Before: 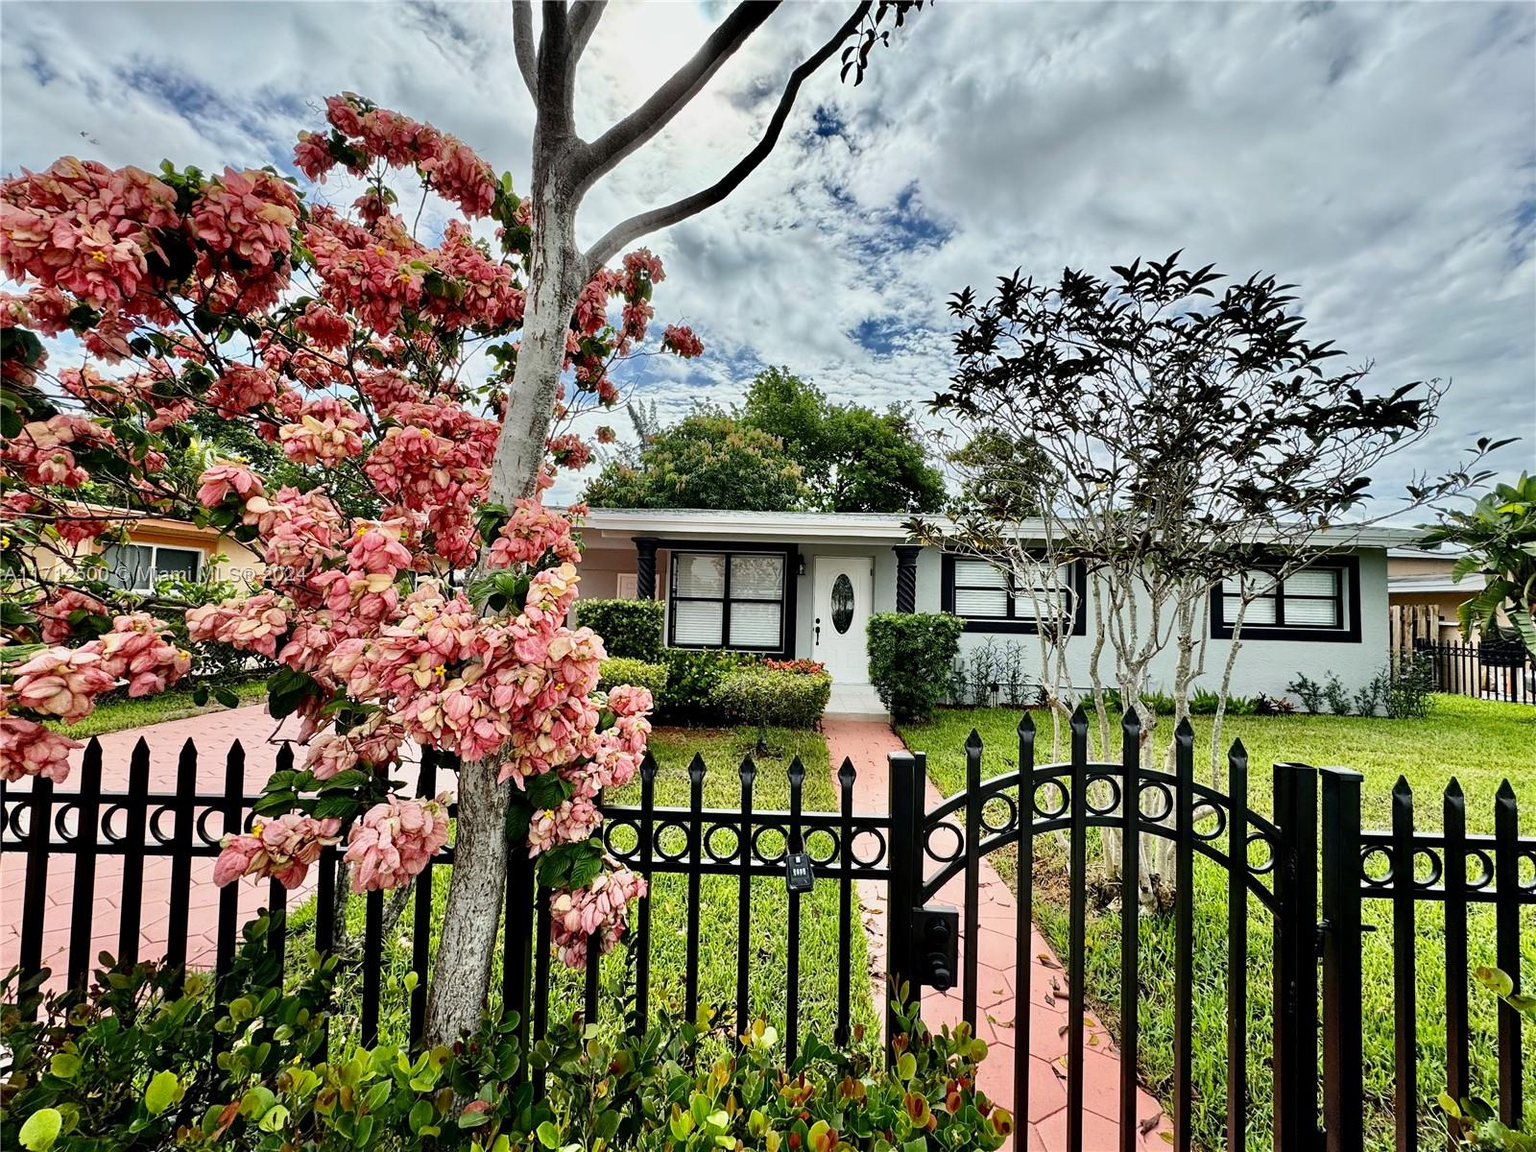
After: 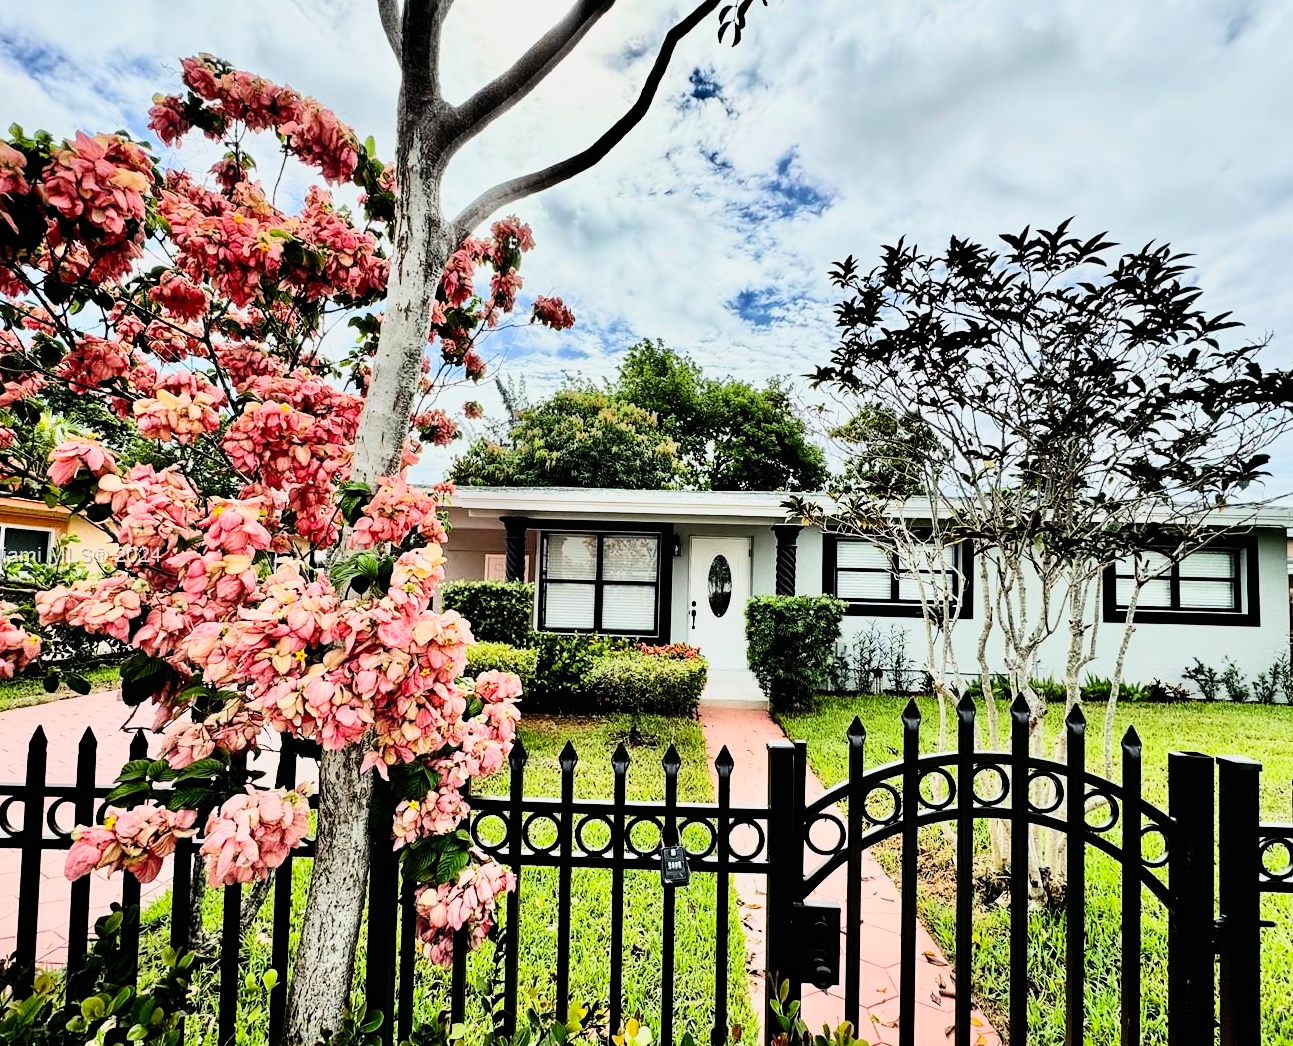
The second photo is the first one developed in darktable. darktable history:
exposure: exposure 0.242 EV, compensate exposure bias true, compensate highlight preservation false
filmic rgb: black relative exposure -7.5 EV, white relative exposure 4.99 EV, hardness 3.34, contrast 1.301
crop: left 9.931%, top 3.584%, right 9.244%, bottom 9.174%
contrast brightness saturation: contrast 0.199, brightness 0.157, saturation 0.217
